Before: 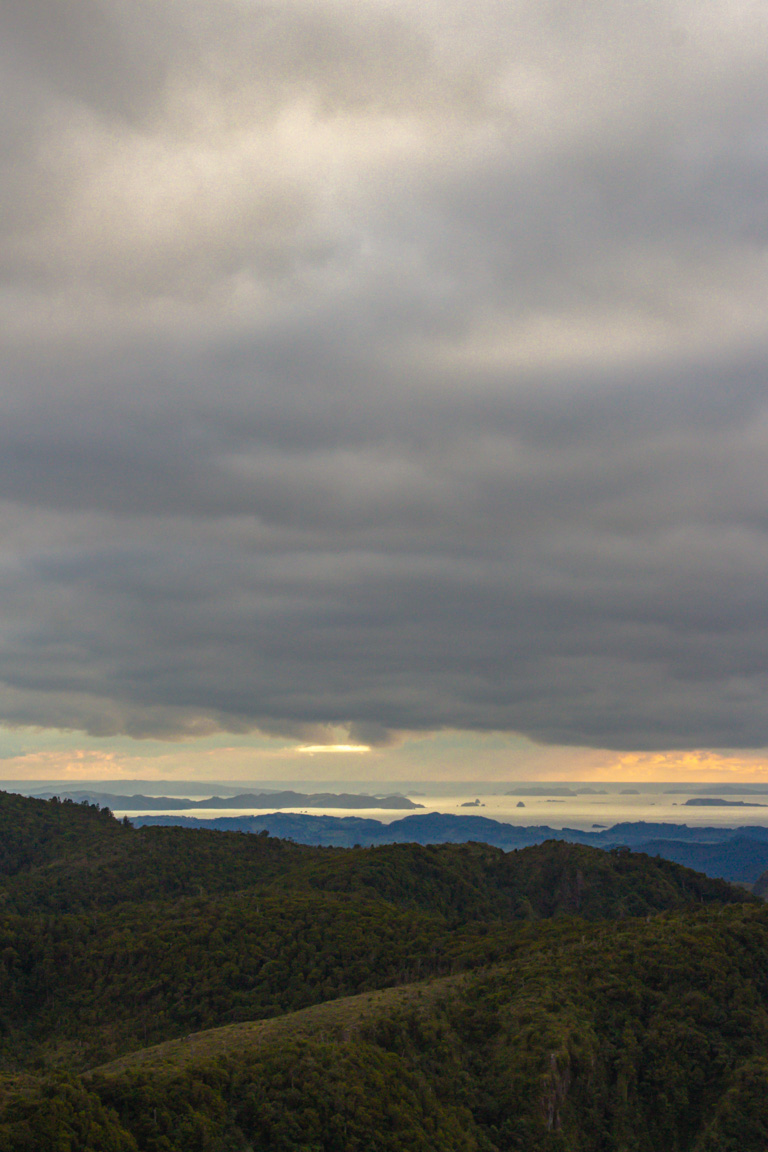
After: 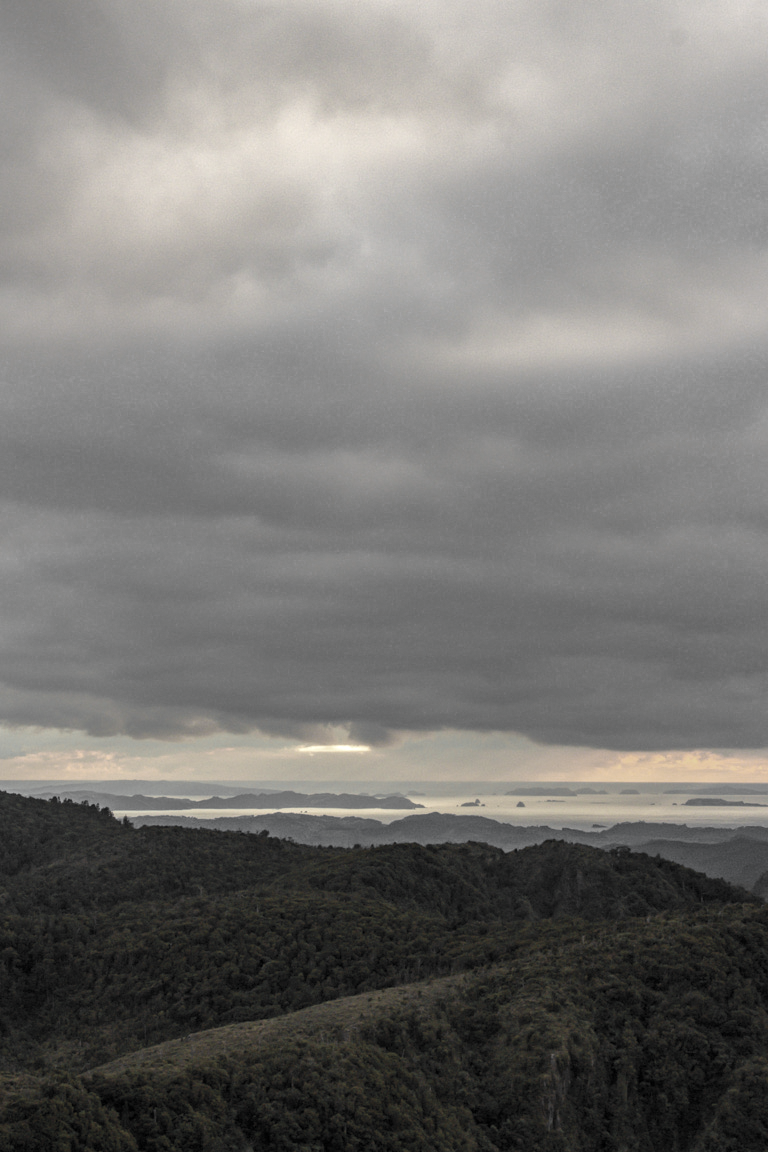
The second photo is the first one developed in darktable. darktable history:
color correction: highlights a* 0.46, highlights b* 2.72, shadows a* -0.758, shadows b* -4.3
color zones: curves: ch0 [(0, 0.613) (0.01, 0.613) (0.245, 0.448) (0.498, 0.529) (0.642, 0.665) (0.879, 0.777) (0.99, 0.613)]; ch1 [(0, 0.035) (0.121, 0.189) (0.259, 0.197) (0.415, 0.061) (0.589, 0.022) (0.732, 0.022) (0.857, 0.026) (0.991, 0.053)]
local contrast: detail 130%
